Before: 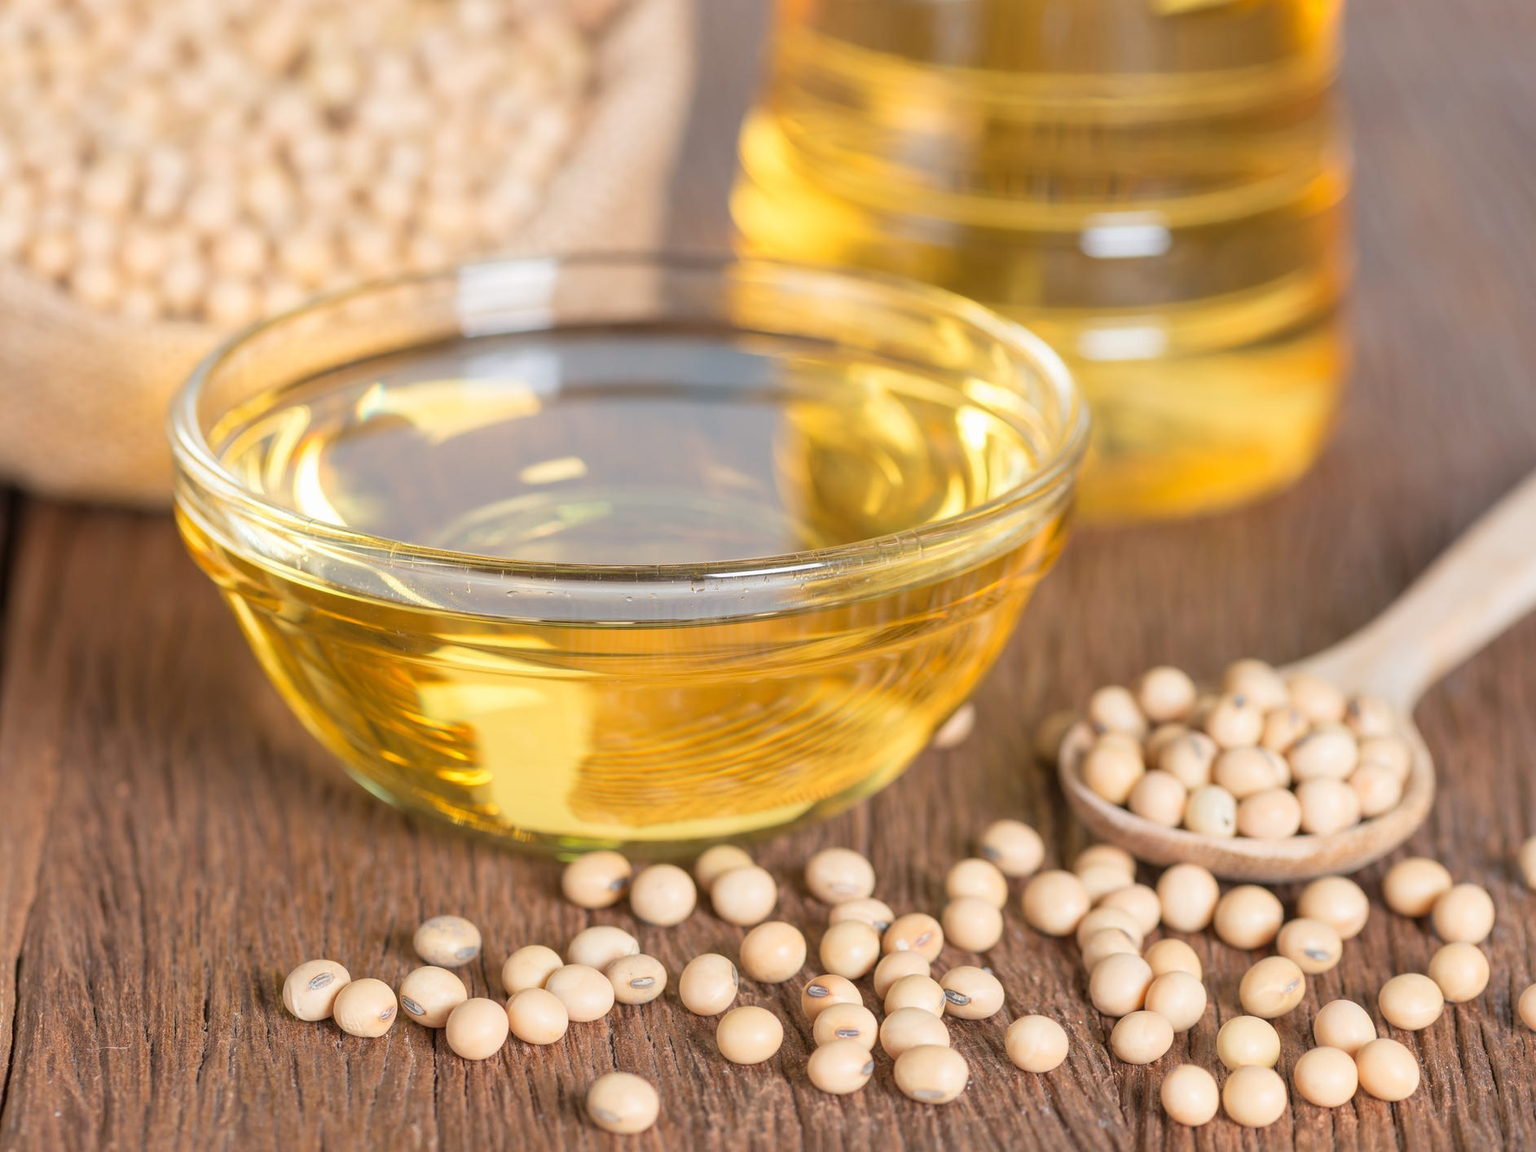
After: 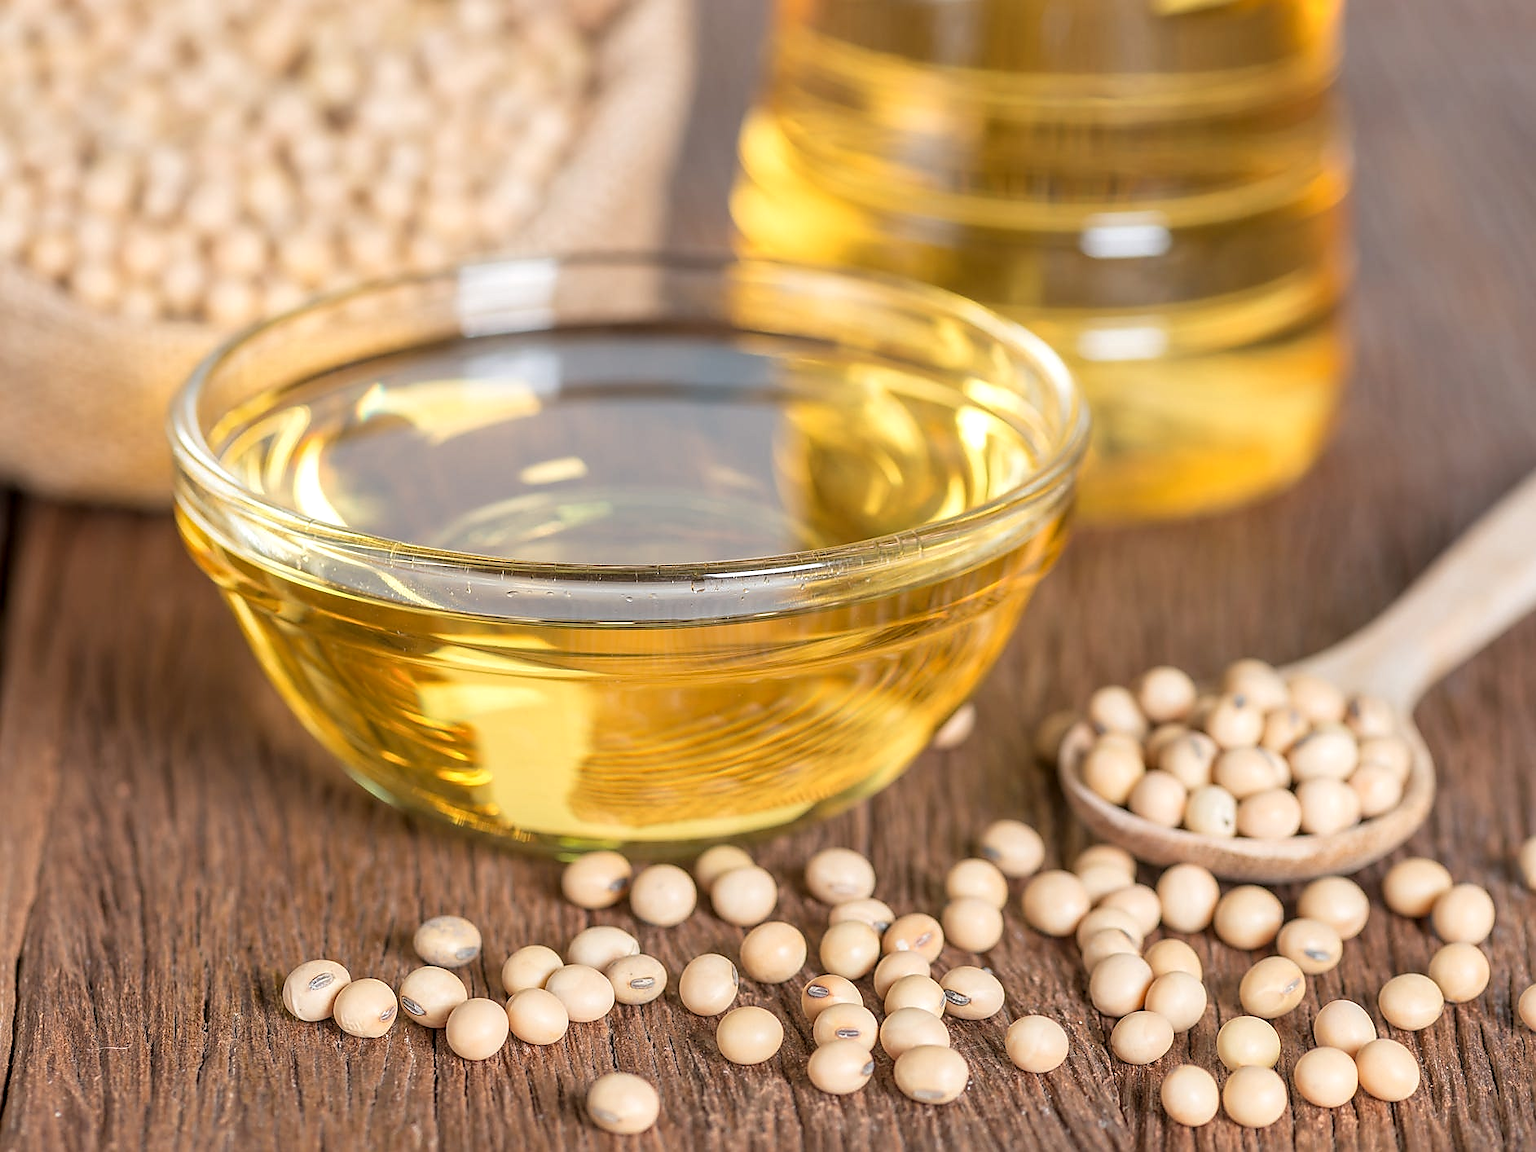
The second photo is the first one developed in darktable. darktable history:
sharpen: radius 1.382, amount 1.239, threshold 0.821
local contrast: detail 130%
exposure: exposure -0.07 EV, compensate exposure bias true, compensate highlight preservation false
levels: levels [0, 0.498, 0.996]
